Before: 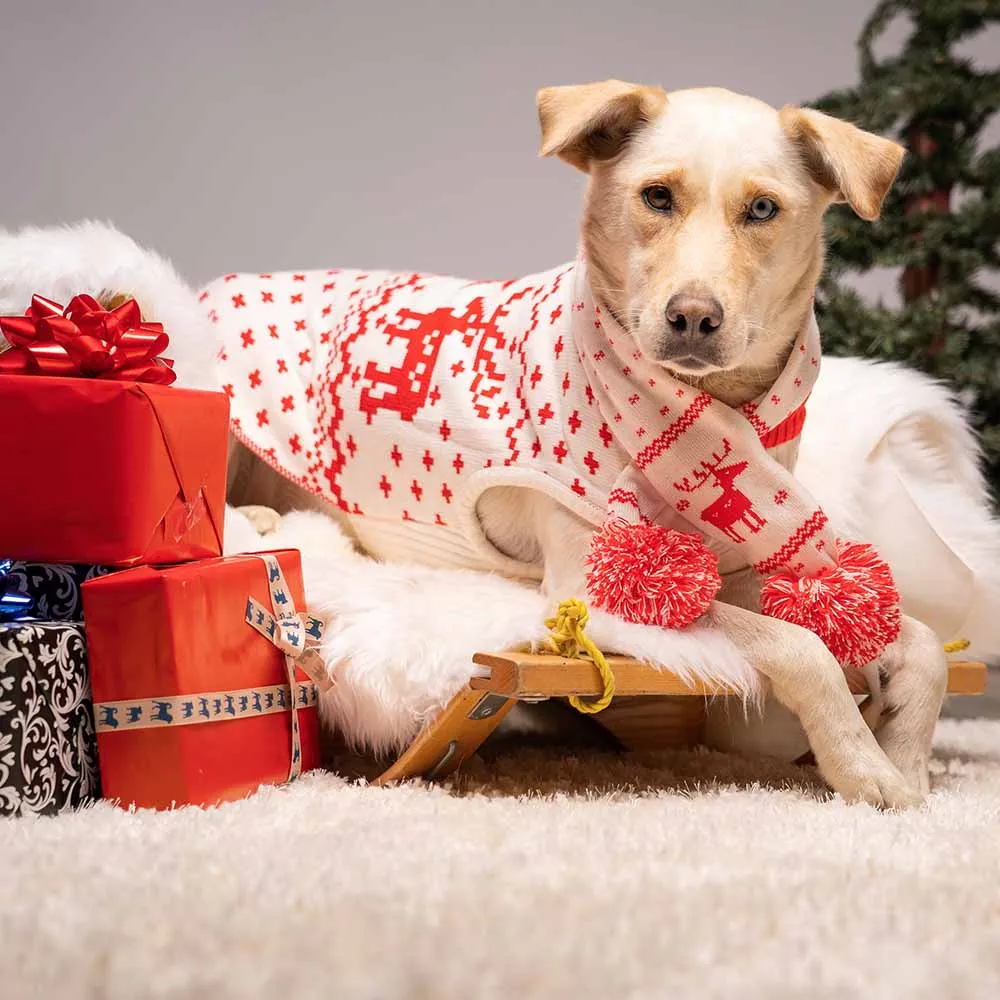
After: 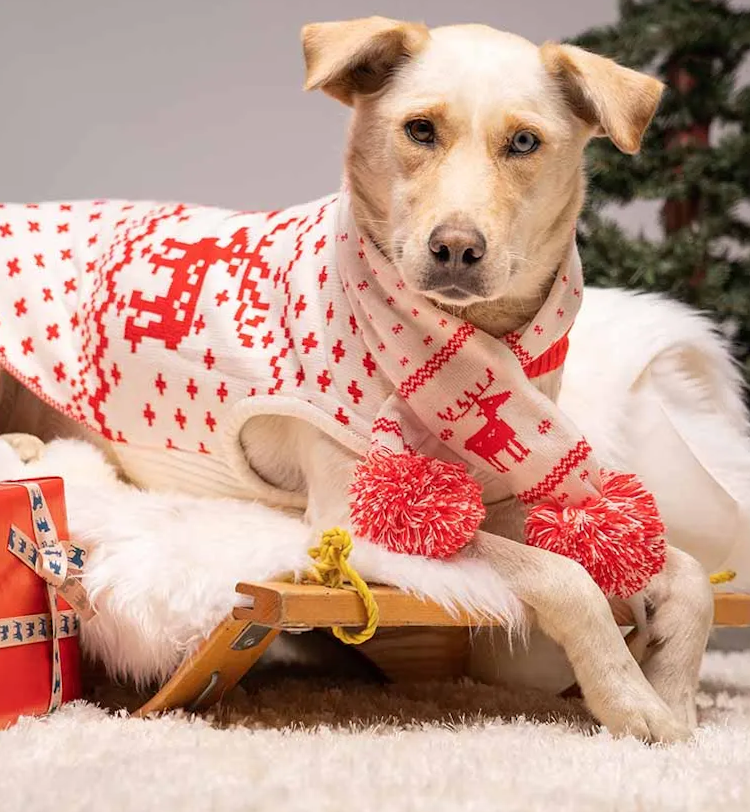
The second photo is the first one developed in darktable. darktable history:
crop: left 23.095%, top 5.827%, bottom 11.854%
rotate and perspective: rotation 0.226°, lens shift (vertical) -0.042, crop left 0.023, crop right 0.982, crop top 0.006, crop bottom 0.994
